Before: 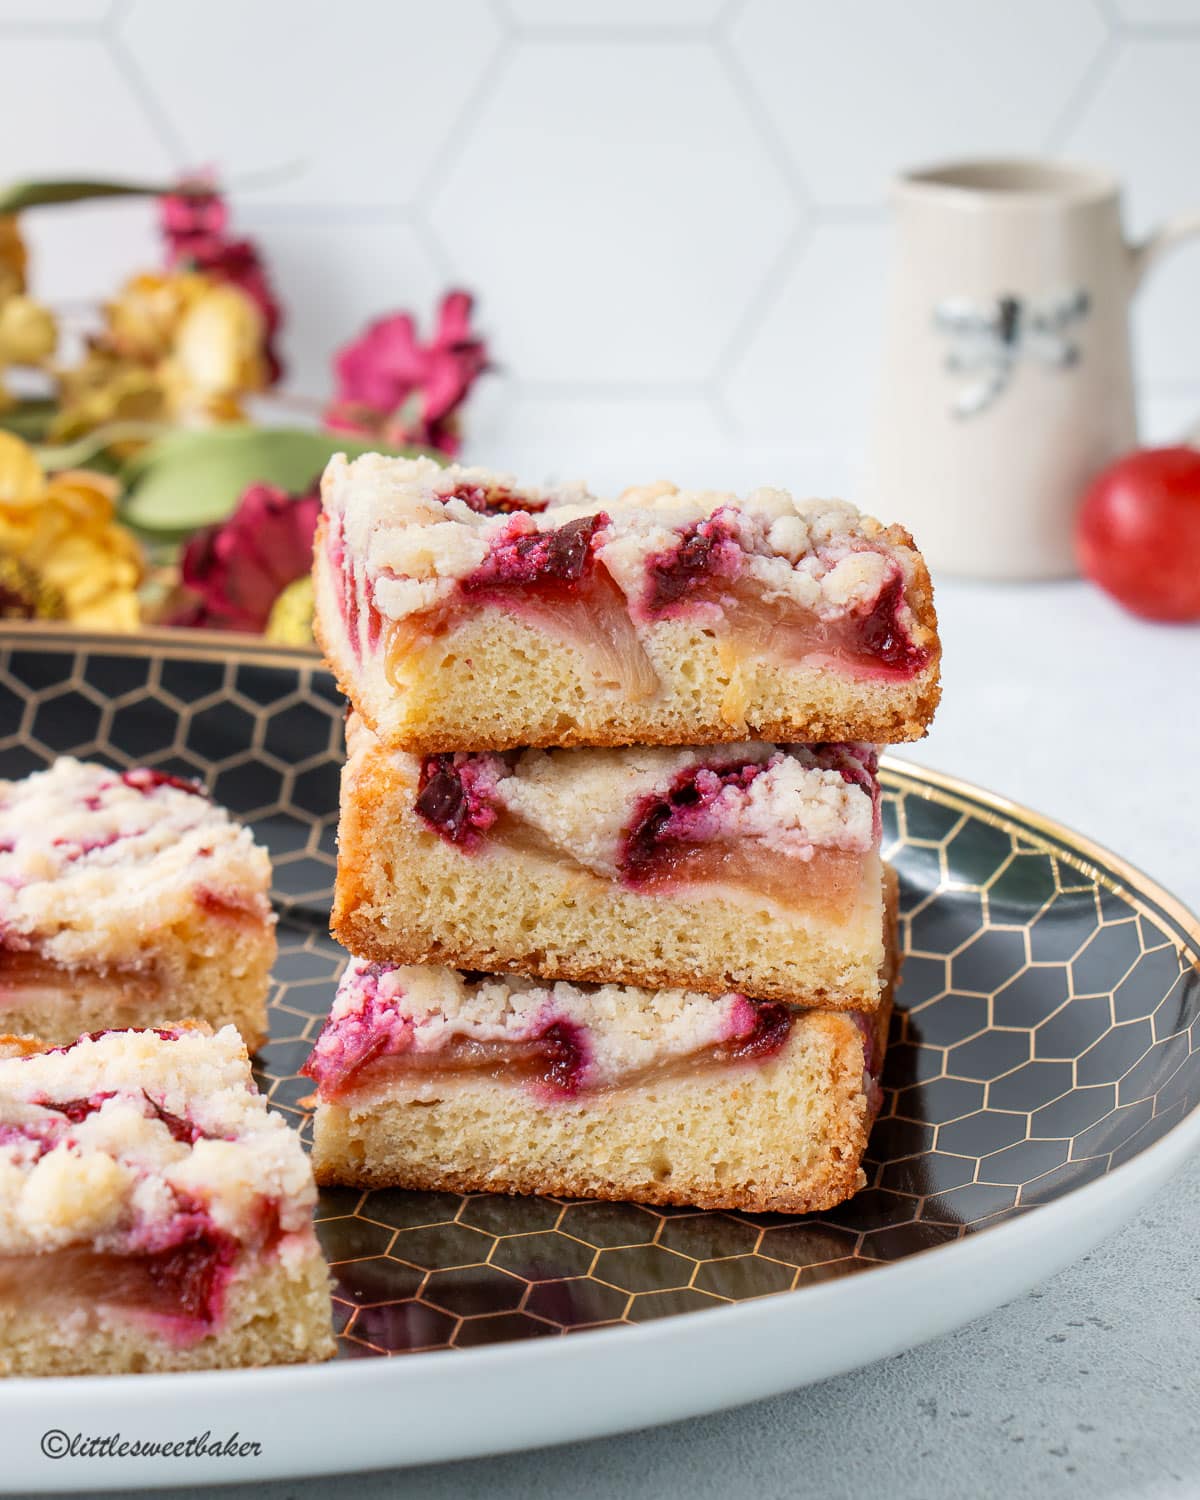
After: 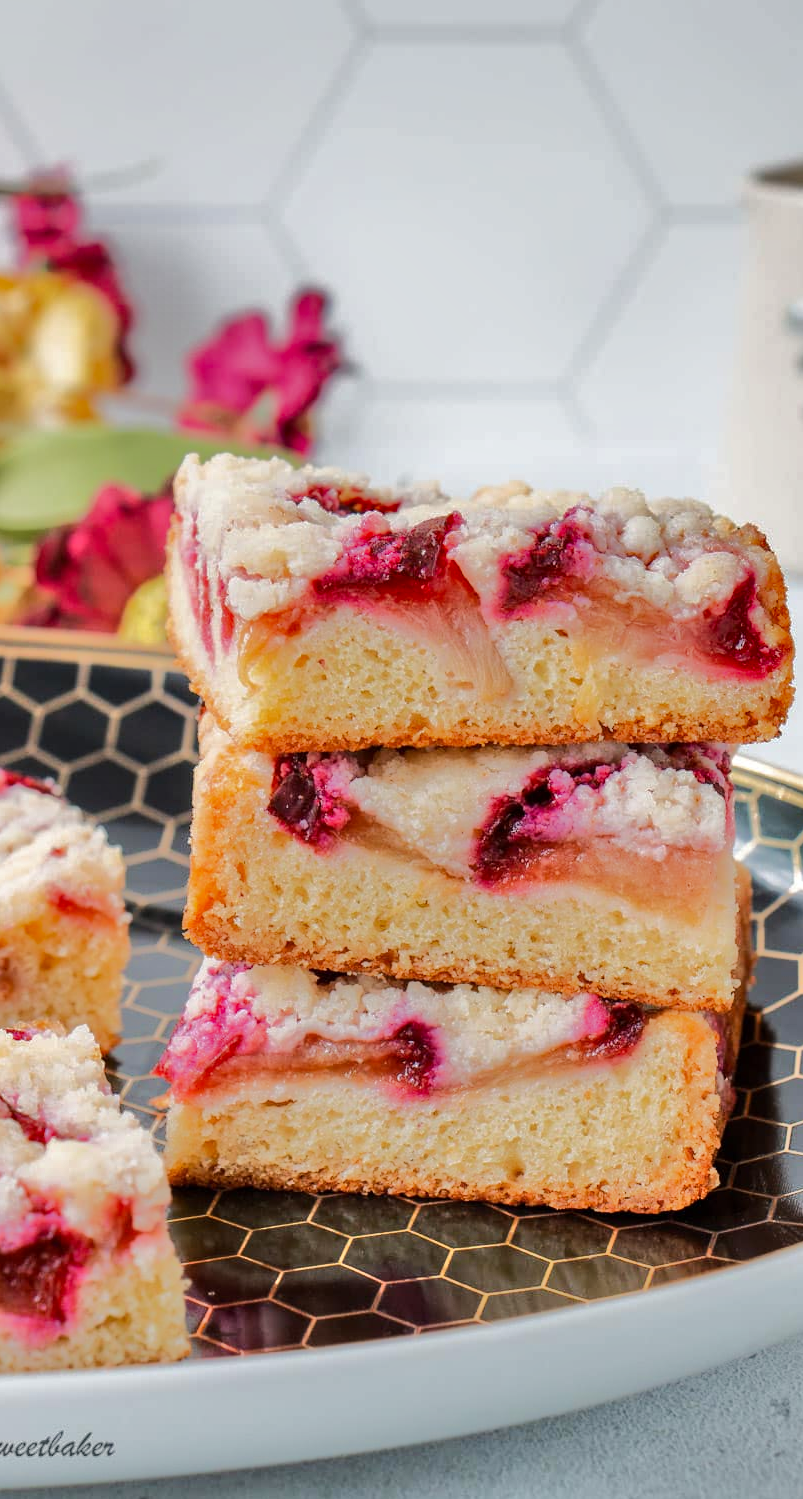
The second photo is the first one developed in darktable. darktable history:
shadows and highlights: shadows 43.77, white point adjustment -1.27, soften with gaussian
tone equalizer: -8 EV -0.532 EV, -7 EV -0.292 EV, -6 EV -0.072 EV, -5 EV 0.424 EV, -4 EV 0.98 EV, -3 EV 0.82 EV, -2 EV -0.009 EV, -1 EV 0.131 EV, +0 EV -0.035 EV, edges refinement/feathering 500, mask exposure compensation -1.57 EV, preserve details guided filter
crop and rotate: left 12.257%, right 20.826%
exposure: exposure -0.072 EV, compensate exposure bias true, compensate highlight preservation false
